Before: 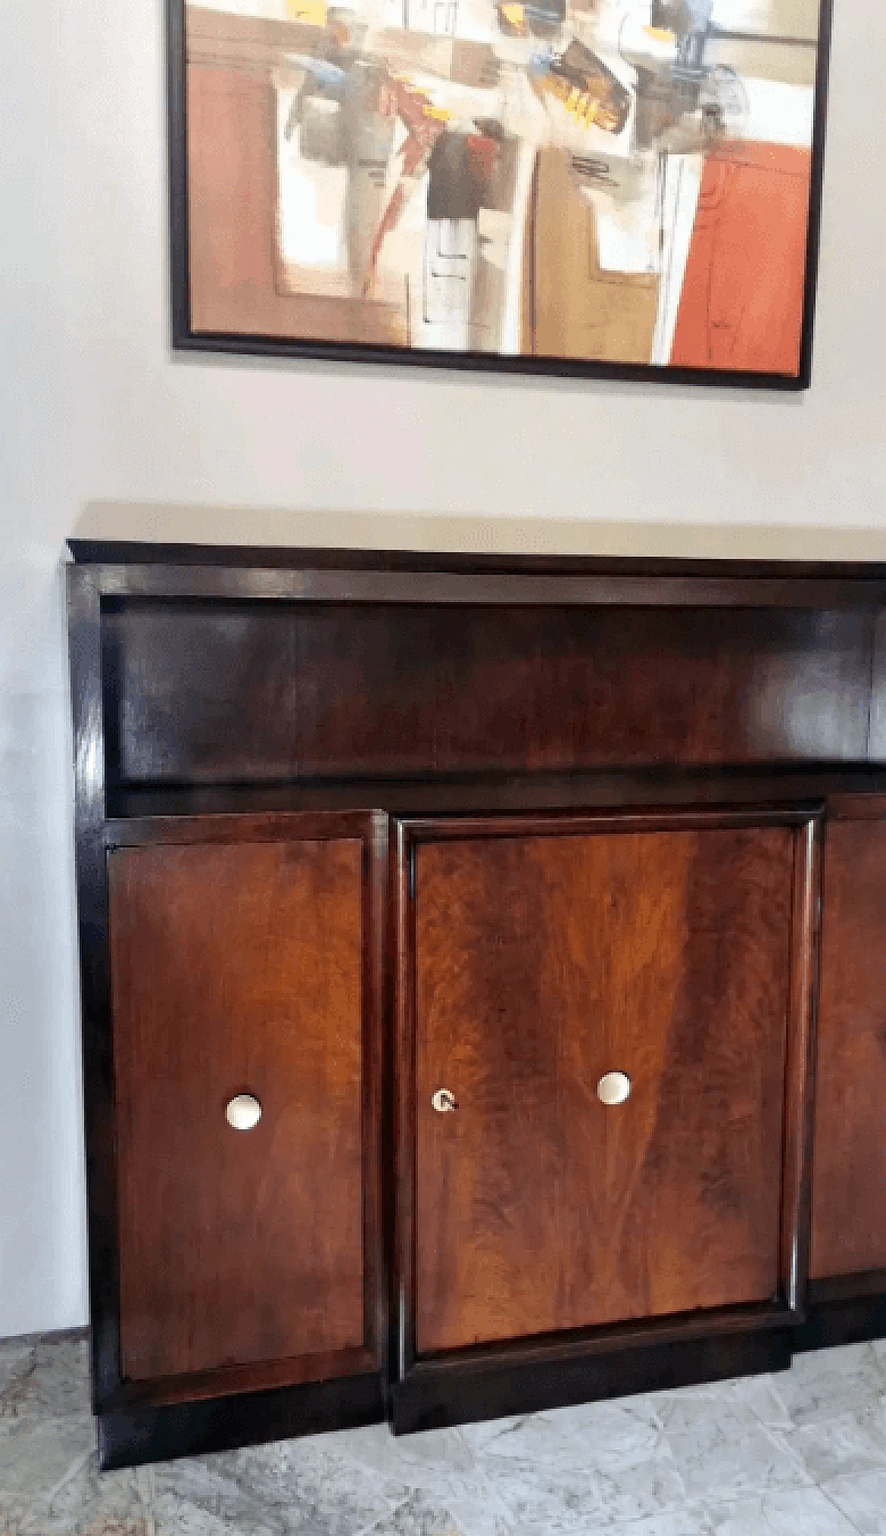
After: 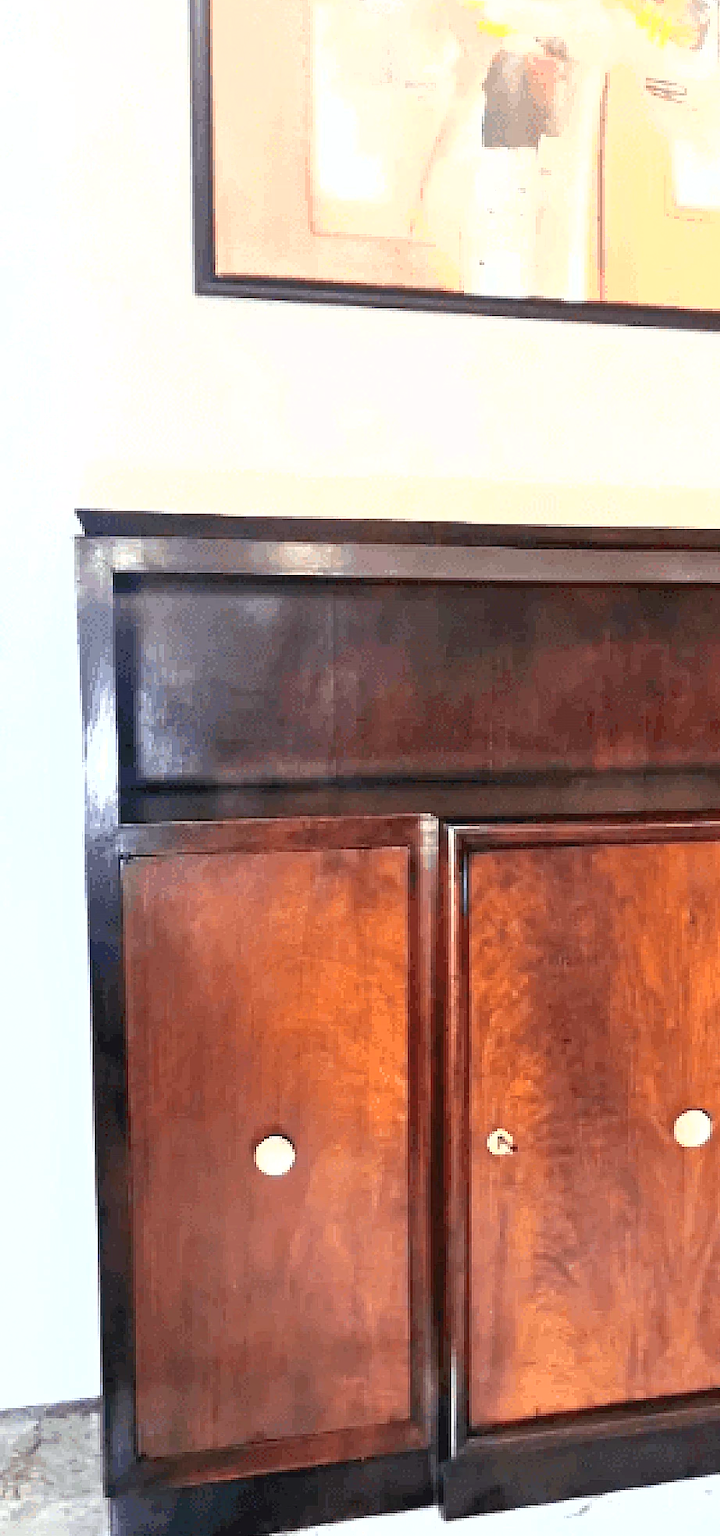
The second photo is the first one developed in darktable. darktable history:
exposure: black level correction 0, exposure 1.511 EV, compensate highlight preservation false
shadows and highlights: shadows 43.04, highlights 7.11
crop: top 5.737%, right 27.853%, bottom 5.598%
